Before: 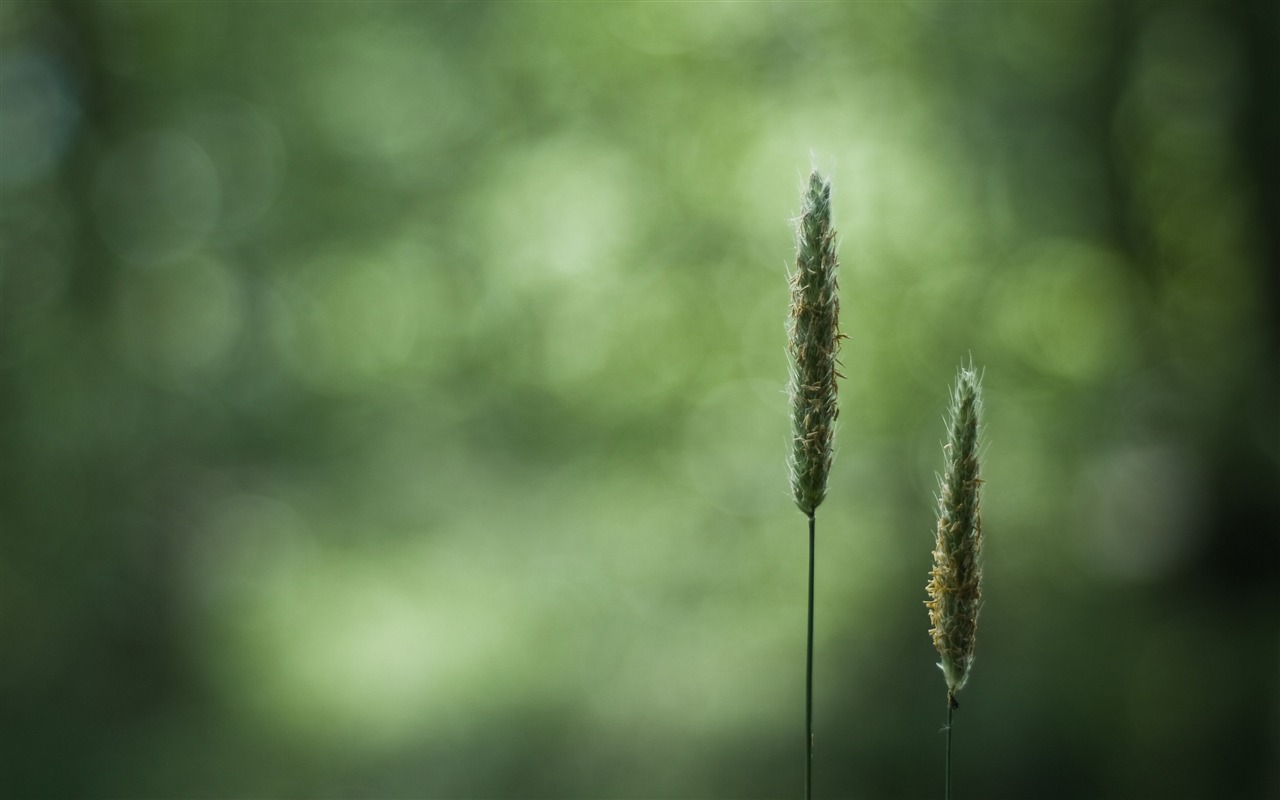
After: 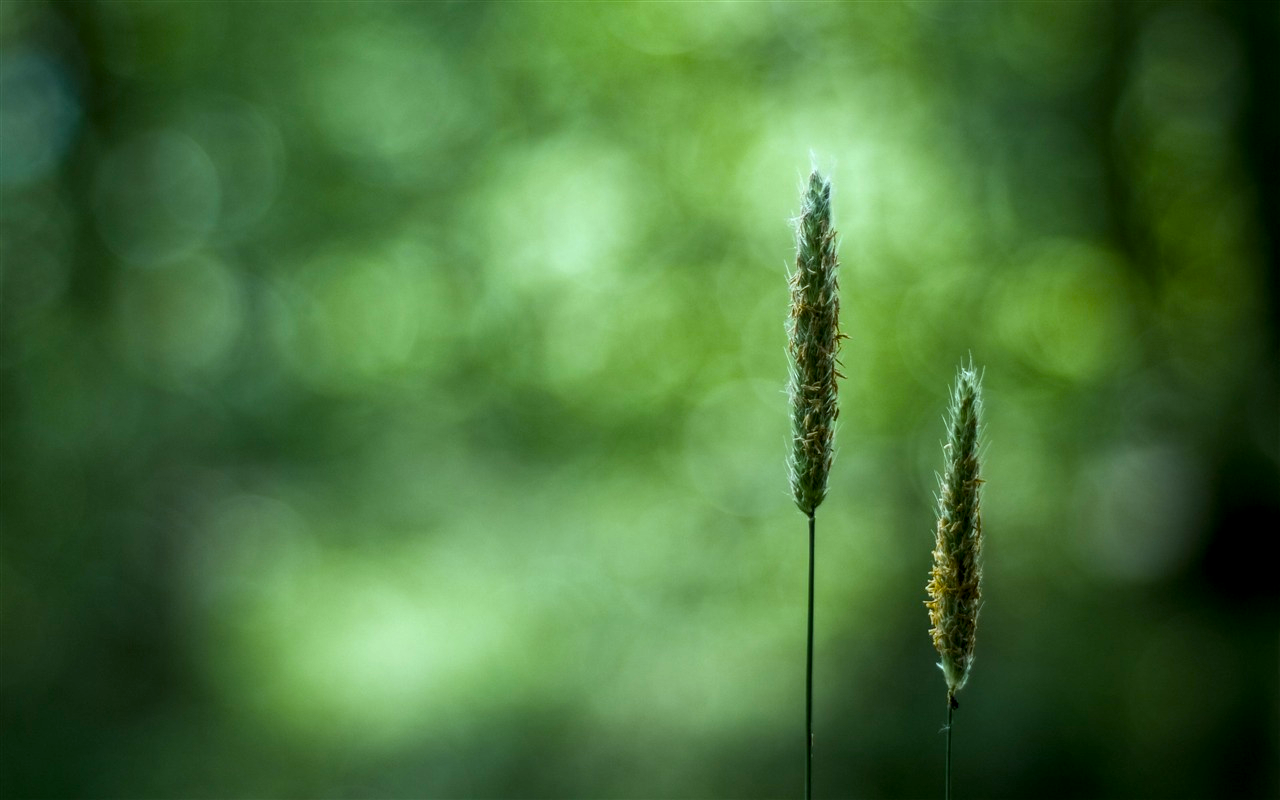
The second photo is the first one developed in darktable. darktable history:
local contrast: highlights 55%, shadows 51%, detail 130%, midtone range 0.451
contrast brightness saturation: saturation 0.129
color balance rgb: global offset › luminance -0.368%, perceptual saturation grading › global saturation 17.838%, global vibrance 25.058%, contrast 9.905%
color correction: highlights a* -4.19, highlights b* -11.07
